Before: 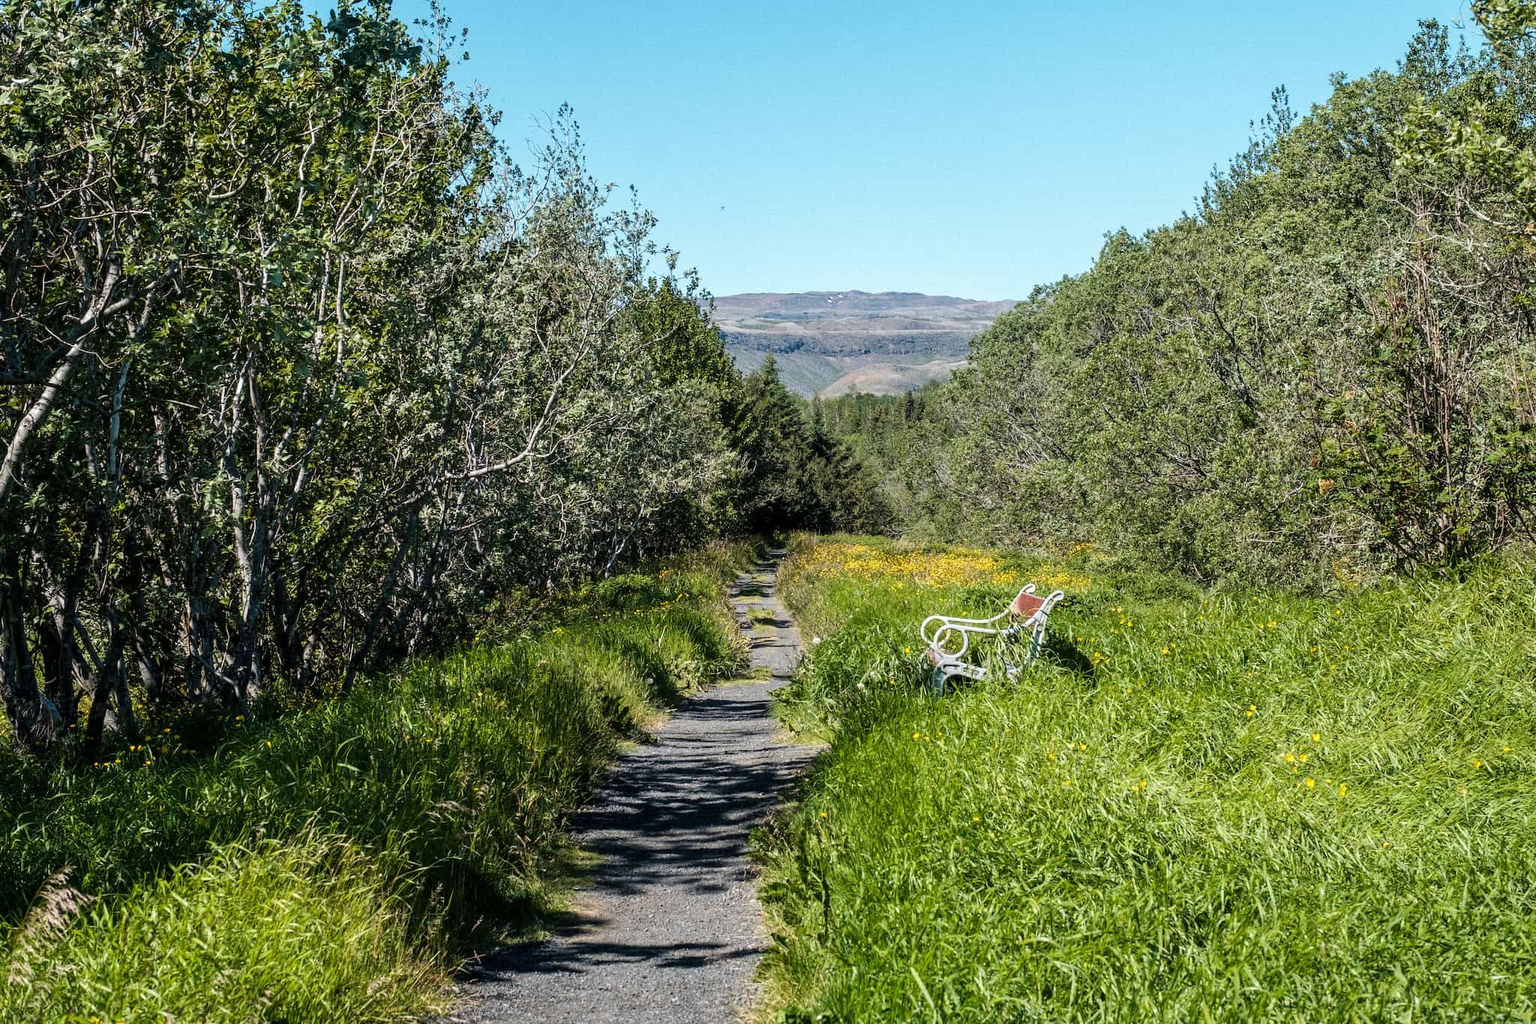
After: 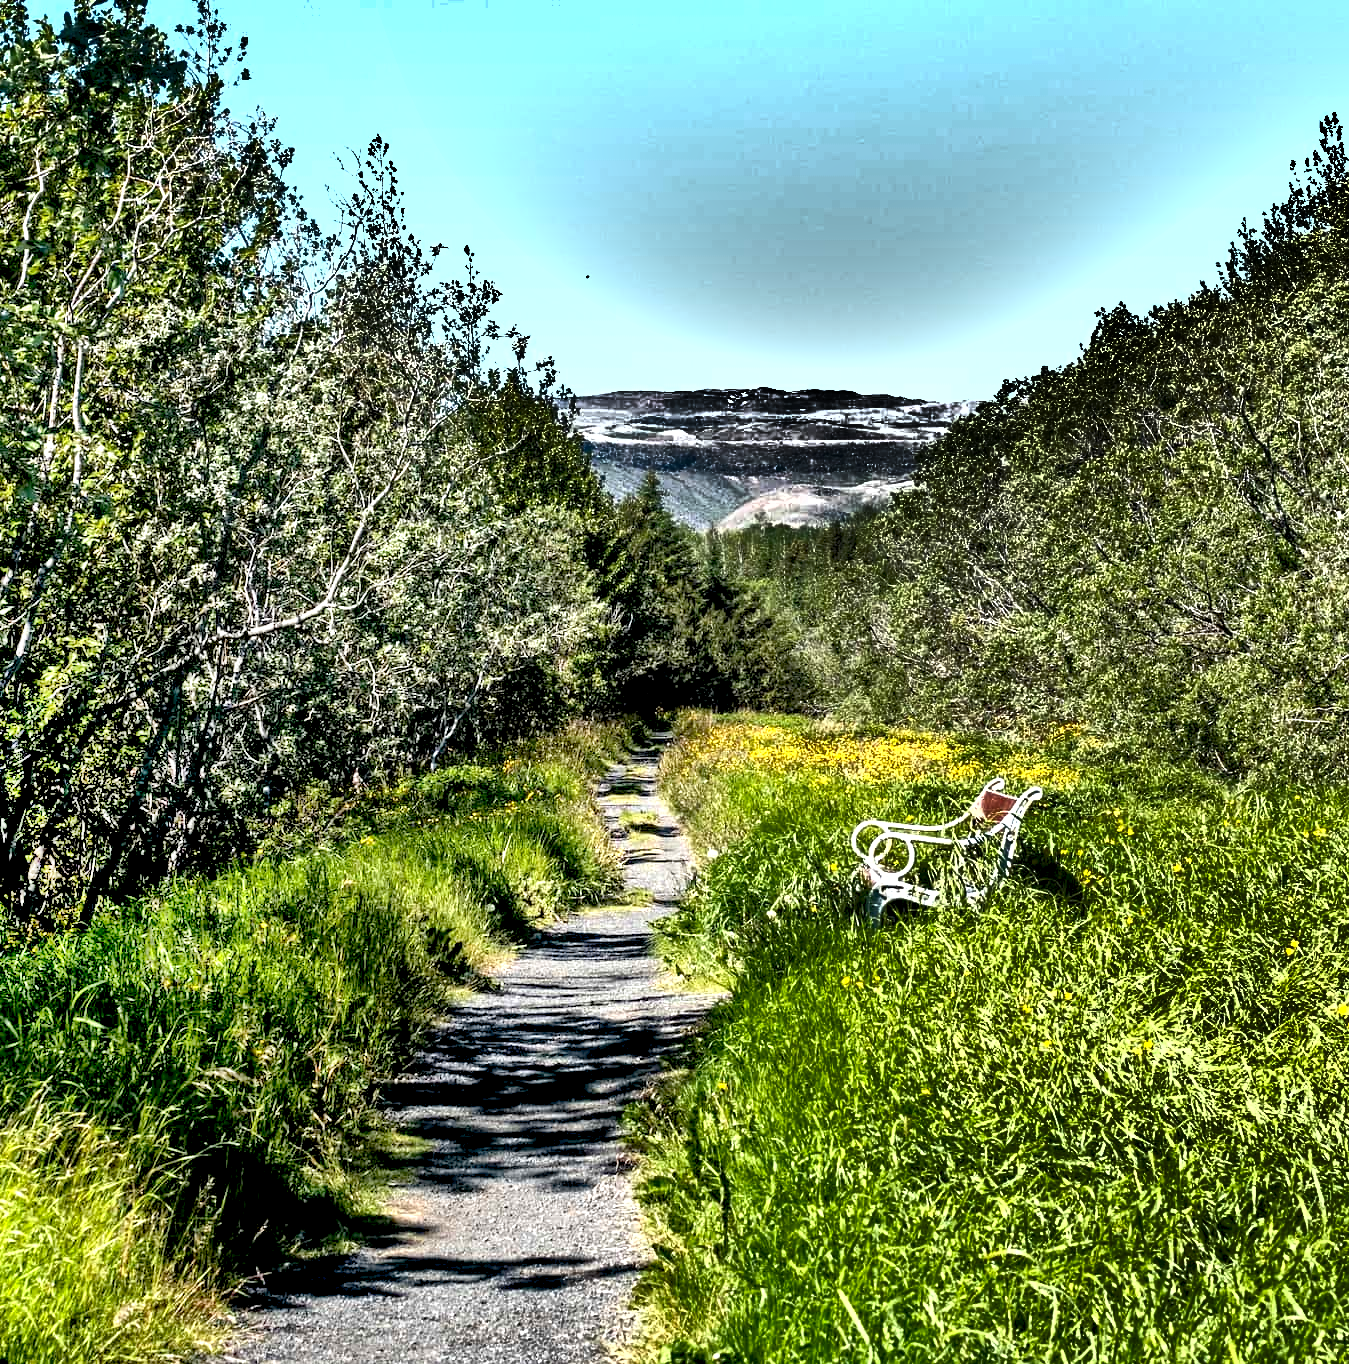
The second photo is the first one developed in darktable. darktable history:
crop and rotate: left 18.364%, right 15.754%
shadows and highlights: radius 123.18, shadows 99.83, white point adjustment -2.95, highlights -98.29, shadows color adjustment 99.17%, highlights color adjustment 0.622%, soften with gaussian
exposure: black level correction 0.011, exposure 1.085 EV, compensate exposure bias true, compensate highlight preservation false
